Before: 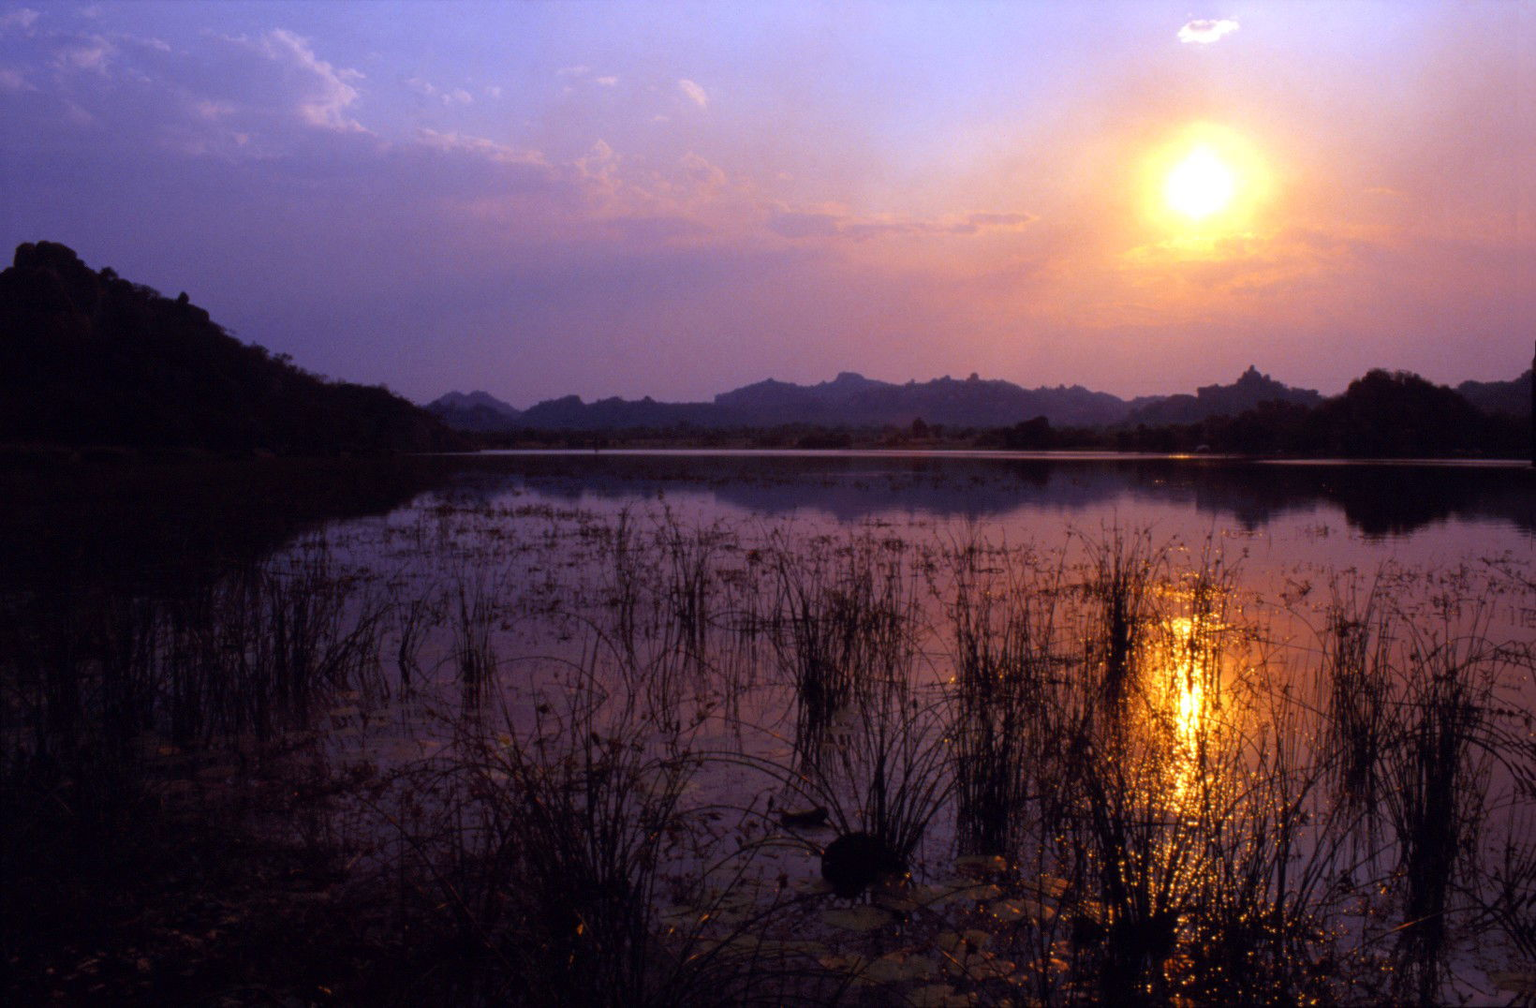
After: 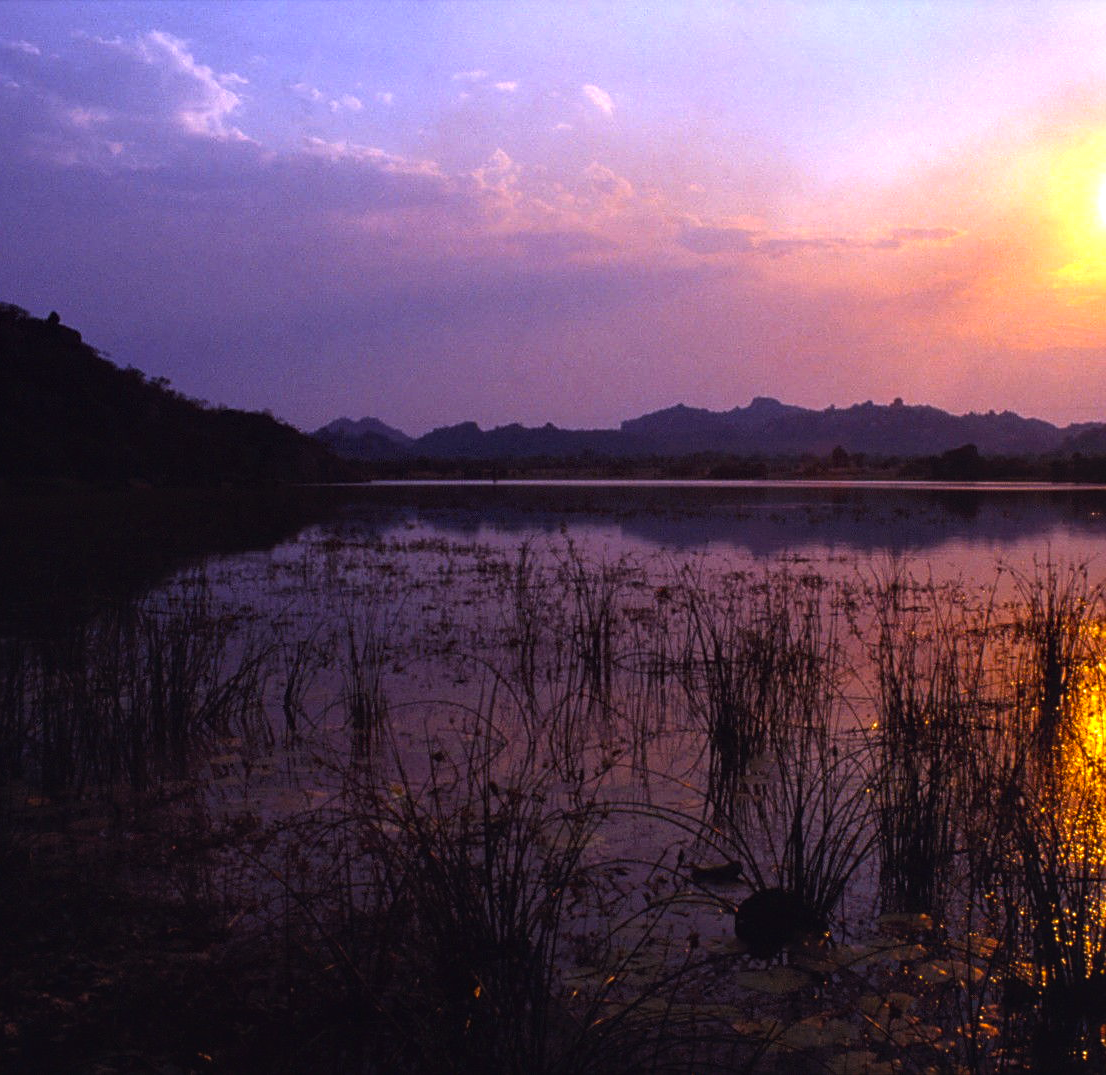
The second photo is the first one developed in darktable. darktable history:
crop and rotate: left 8.699%, right 23.841%
local contrast: on, module defaults
color balance rgb: global offset › luminance 0.501%, perceptual saturation grading › global saturation 29.571%, perceptual brilliance grading › global brilliance 15.819%, perceptual brilliance grading › shadows -34.749%
sharpen: on, module defaults
